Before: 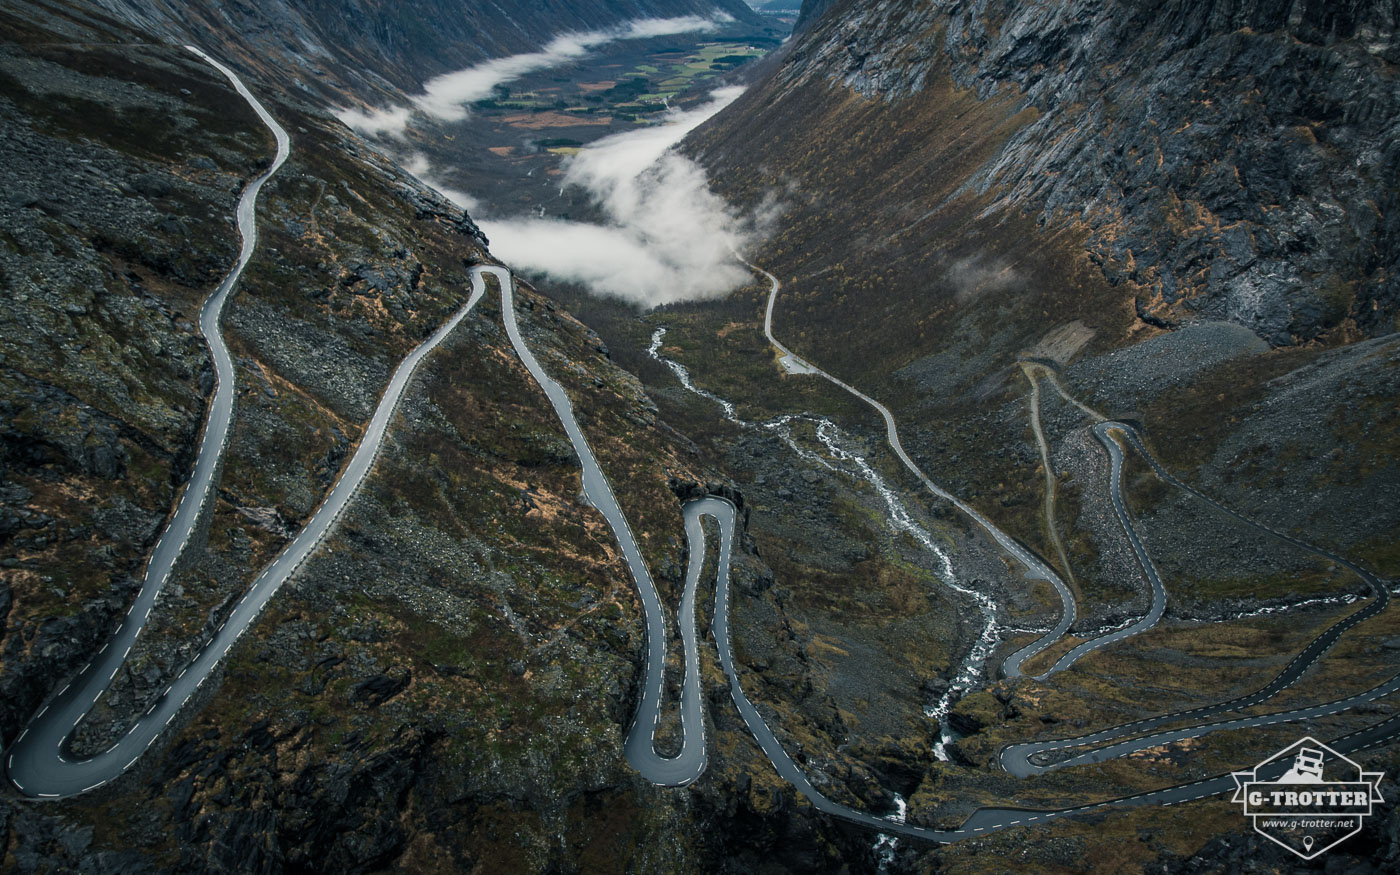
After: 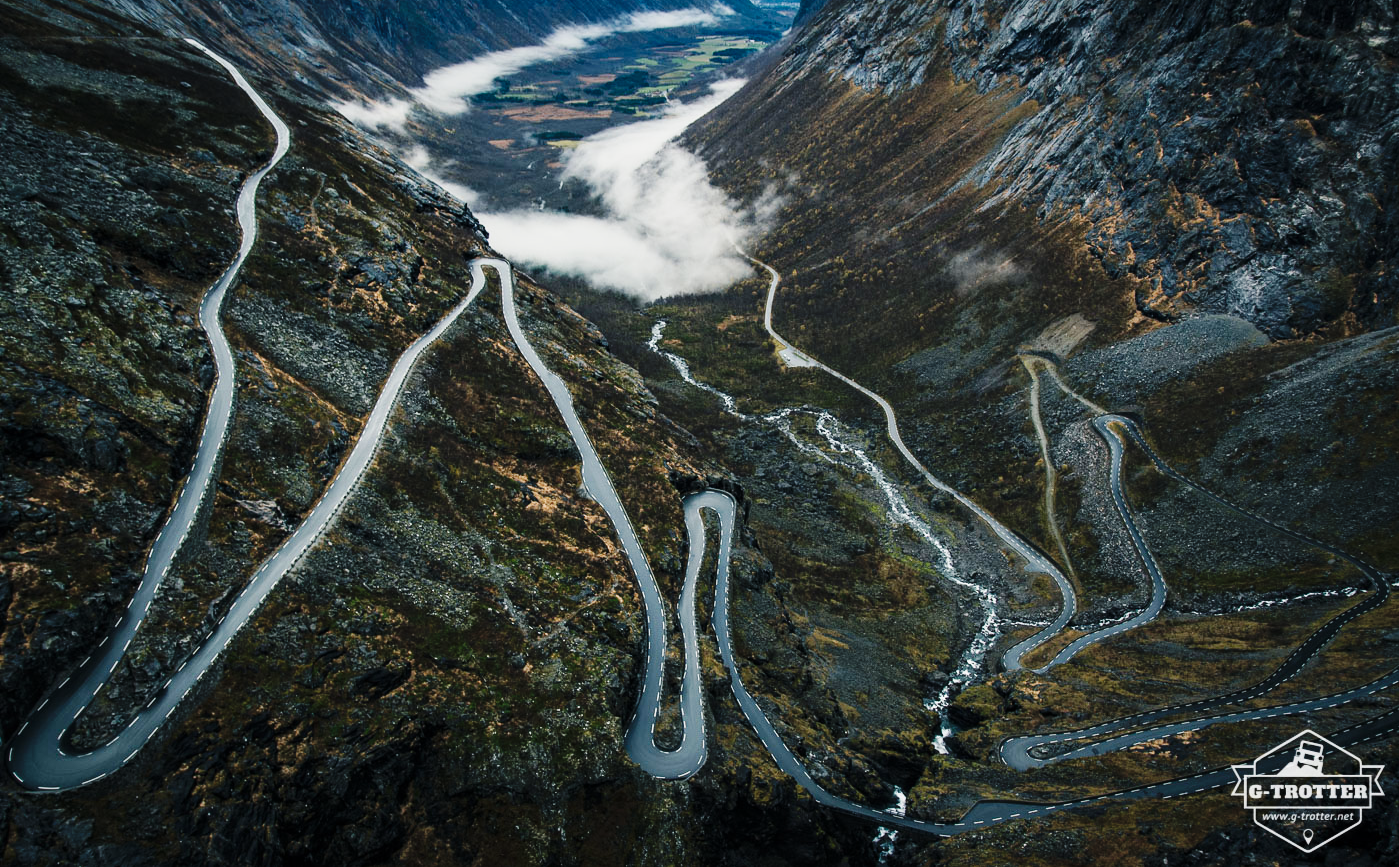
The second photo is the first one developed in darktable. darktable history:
base curve: curves: ch0 [(0, 0) (0.036, 0.025) (0.121, 0.166) (0.206, 0.329) (0.605, 0.79) (1, 1)], preserve colors none
crop: top 0.914%, right 0.051%
